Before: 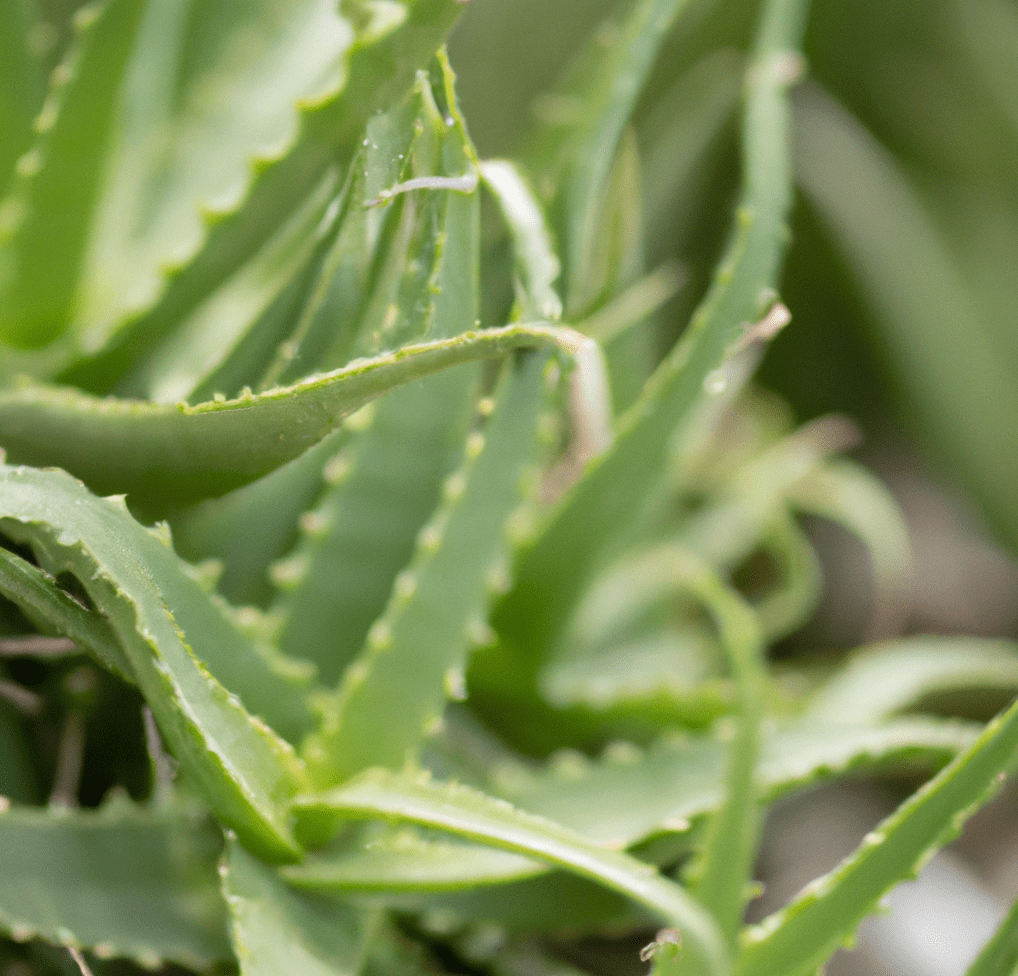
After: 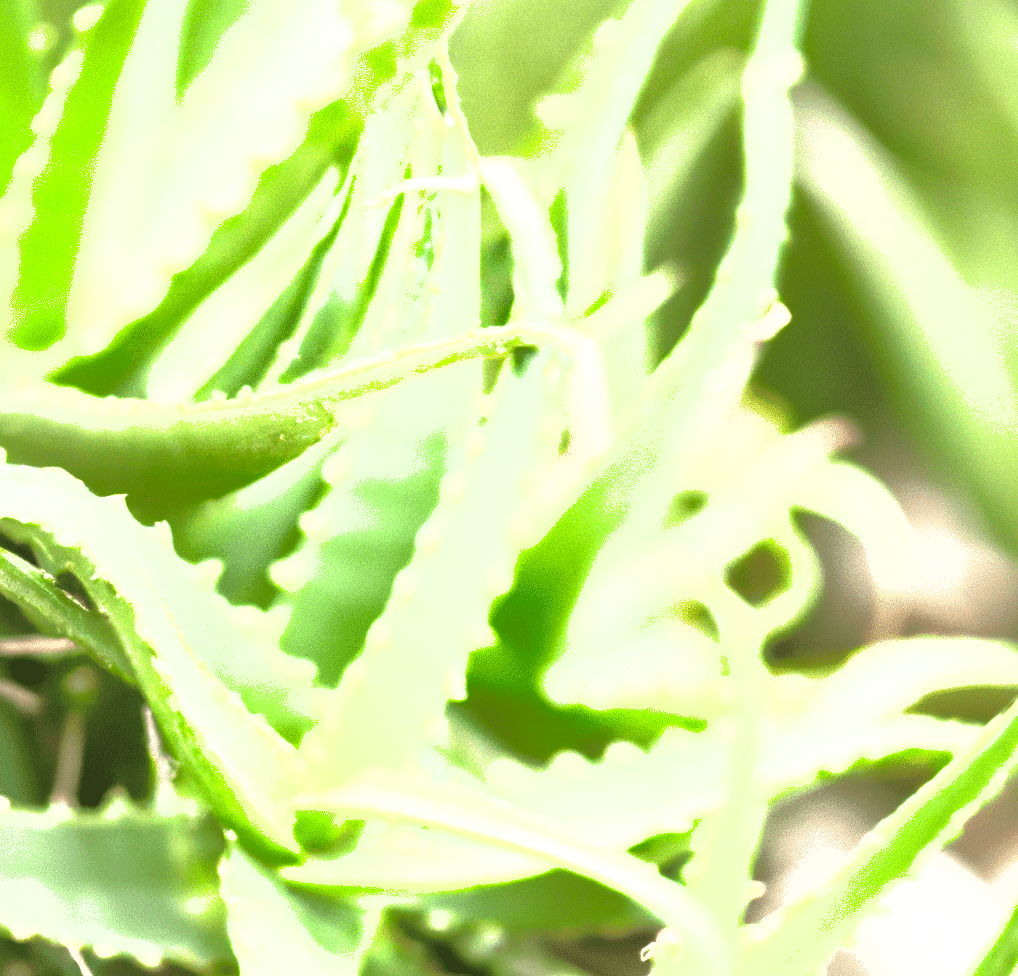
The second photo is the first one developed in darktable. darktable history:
exposure: black level correction 0, exposure 2.138 EV, compensate exposure bias true, compensate highlight preservation false
shadows and highlights: on, module defaults
